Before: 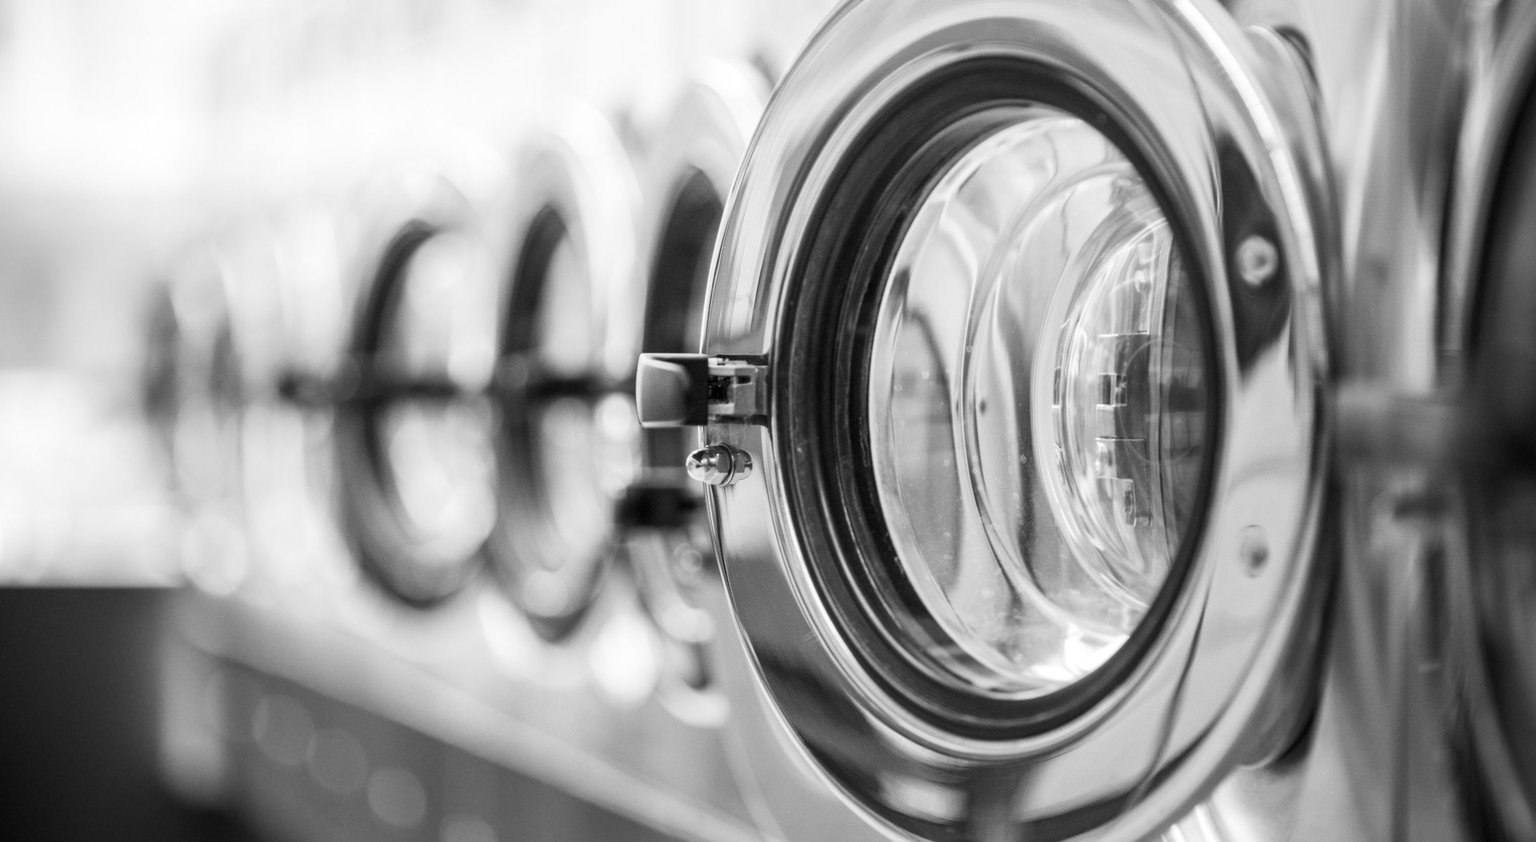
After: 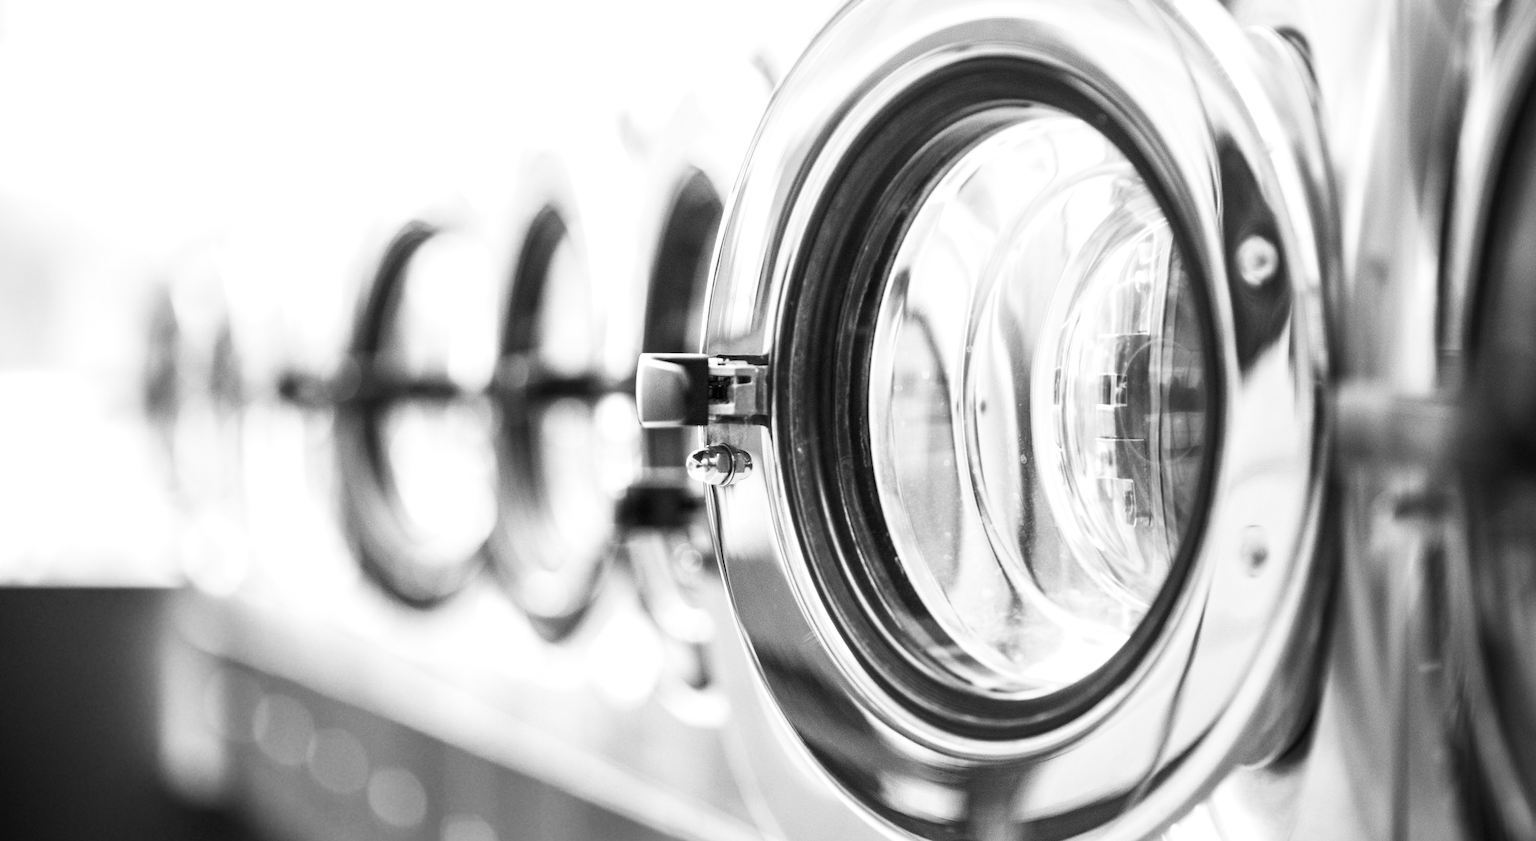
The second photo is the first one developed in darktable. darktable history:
exposure: black level correction 0, exposure 1.106 EV, compensate exposure bias true, compensate highlight preservation false
contrast brightness saturation: contrast 0.226, brightness 0.105, saturation 0.288
